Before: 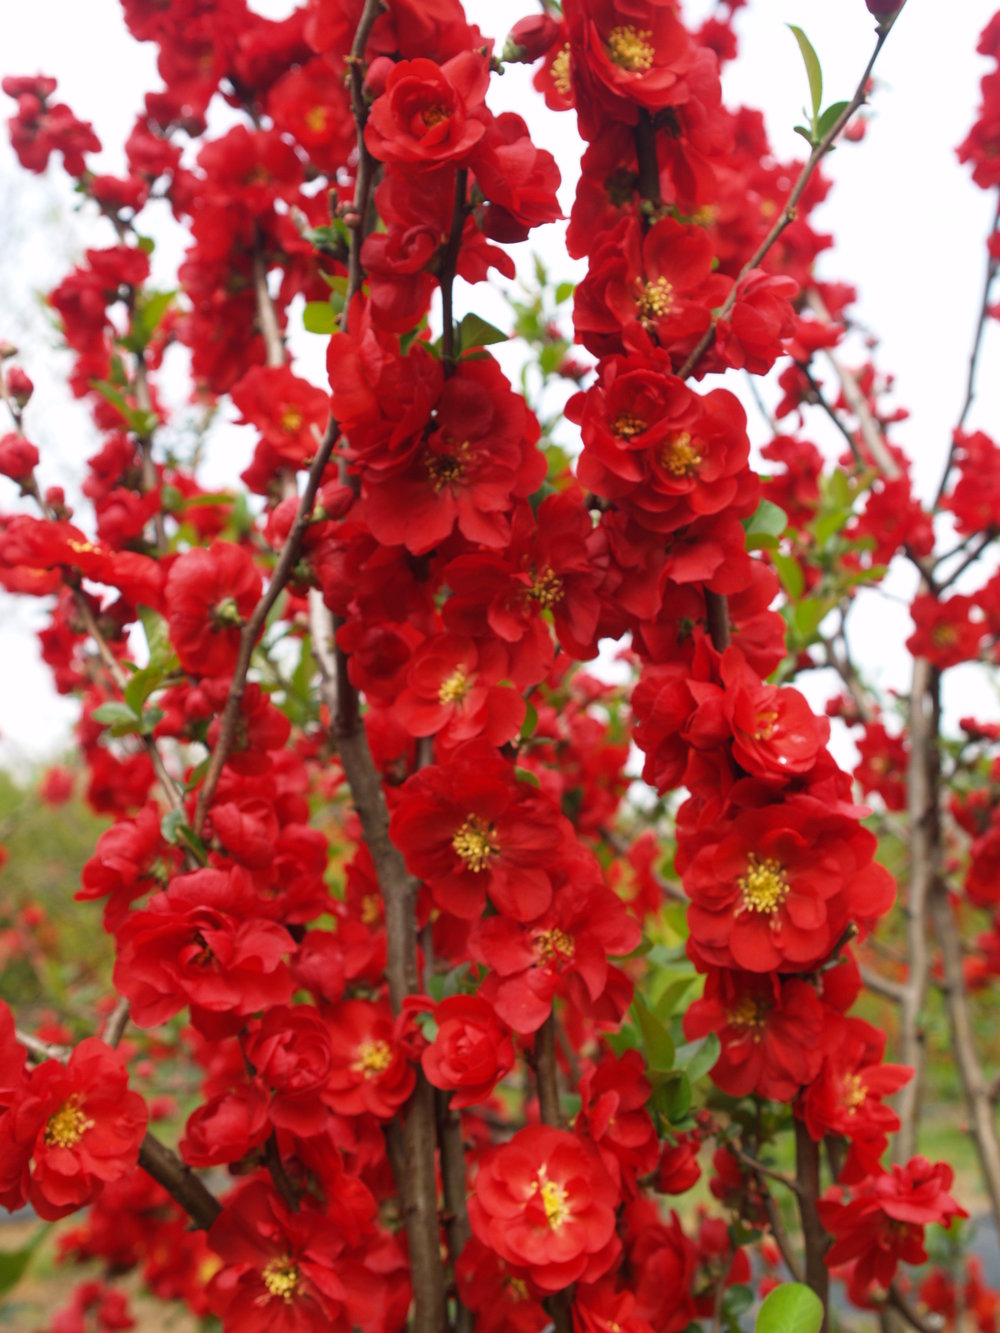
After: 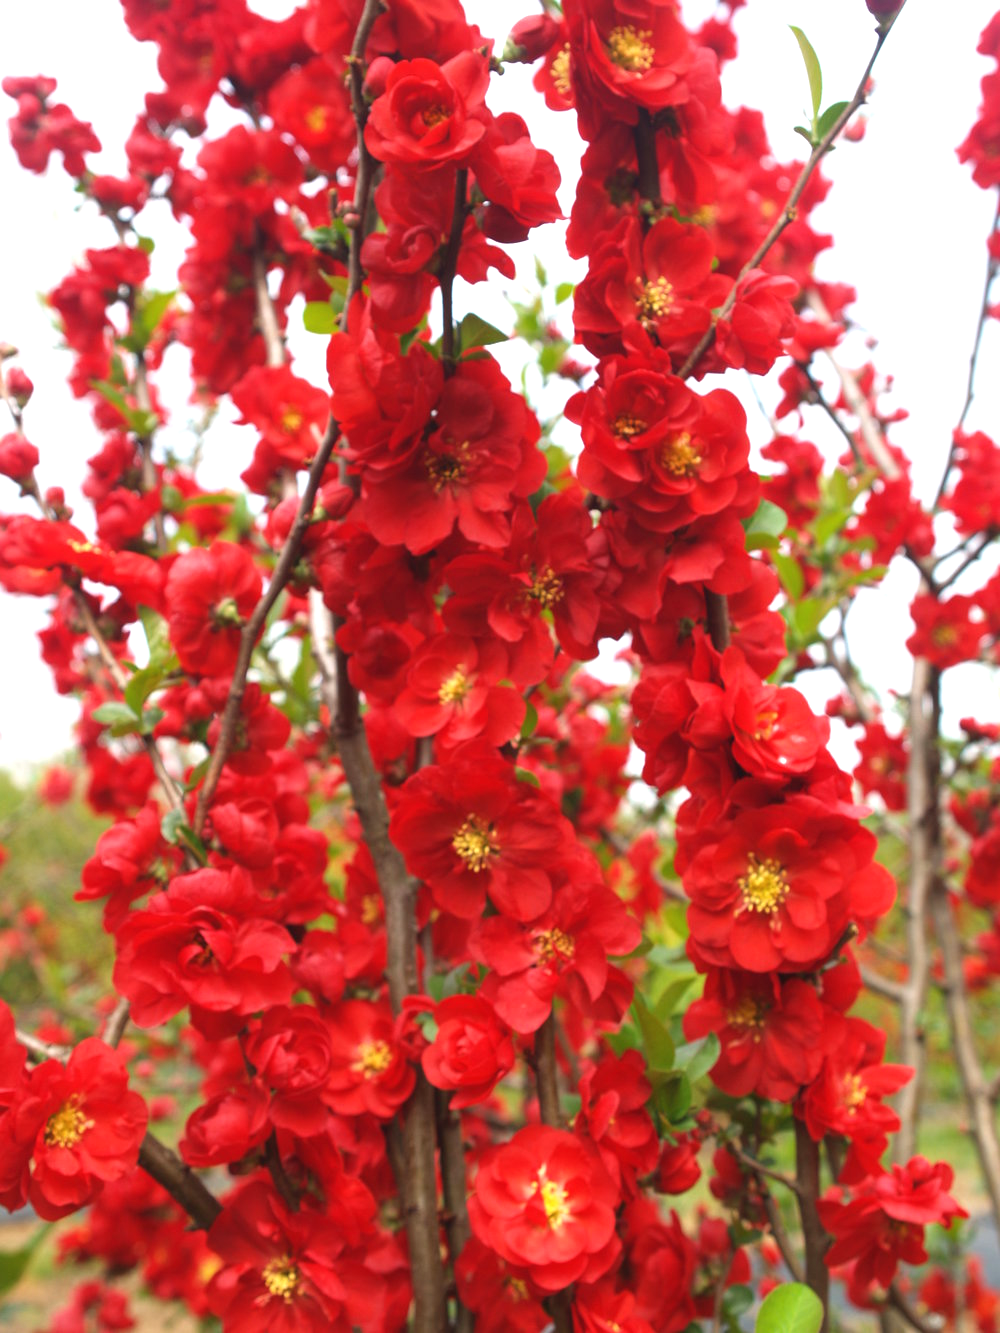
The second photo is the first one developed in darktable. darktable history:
exposure: black level correction -0.002, exposure 0.536 EV, compensate exposure bias true, compensate highlight preservation false
